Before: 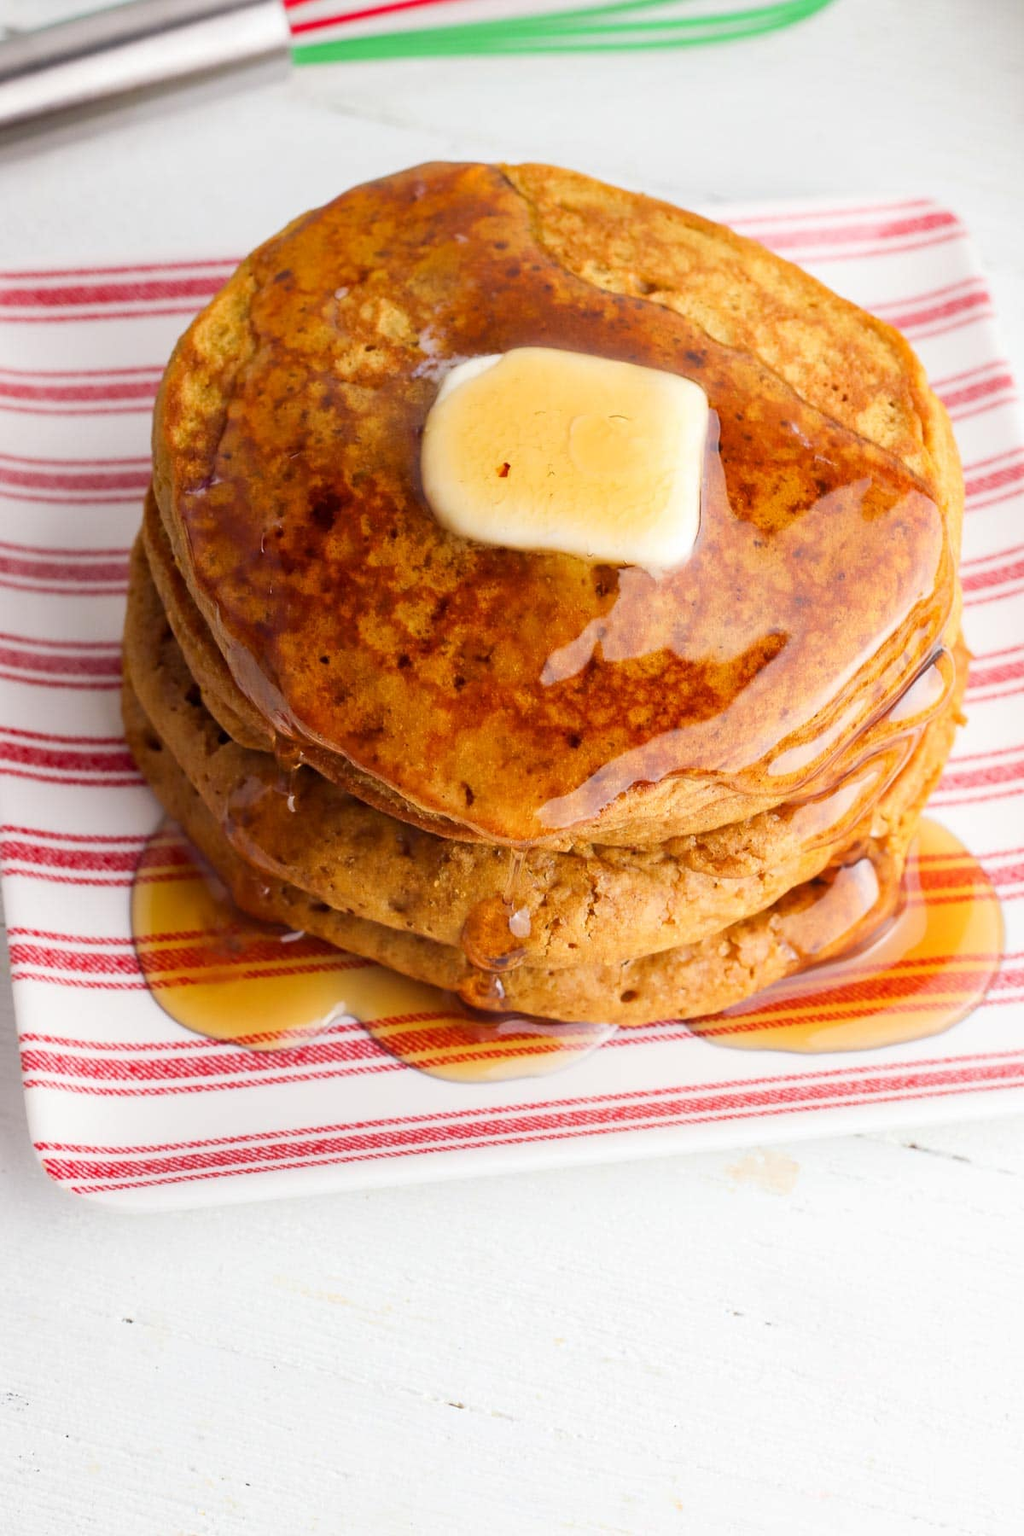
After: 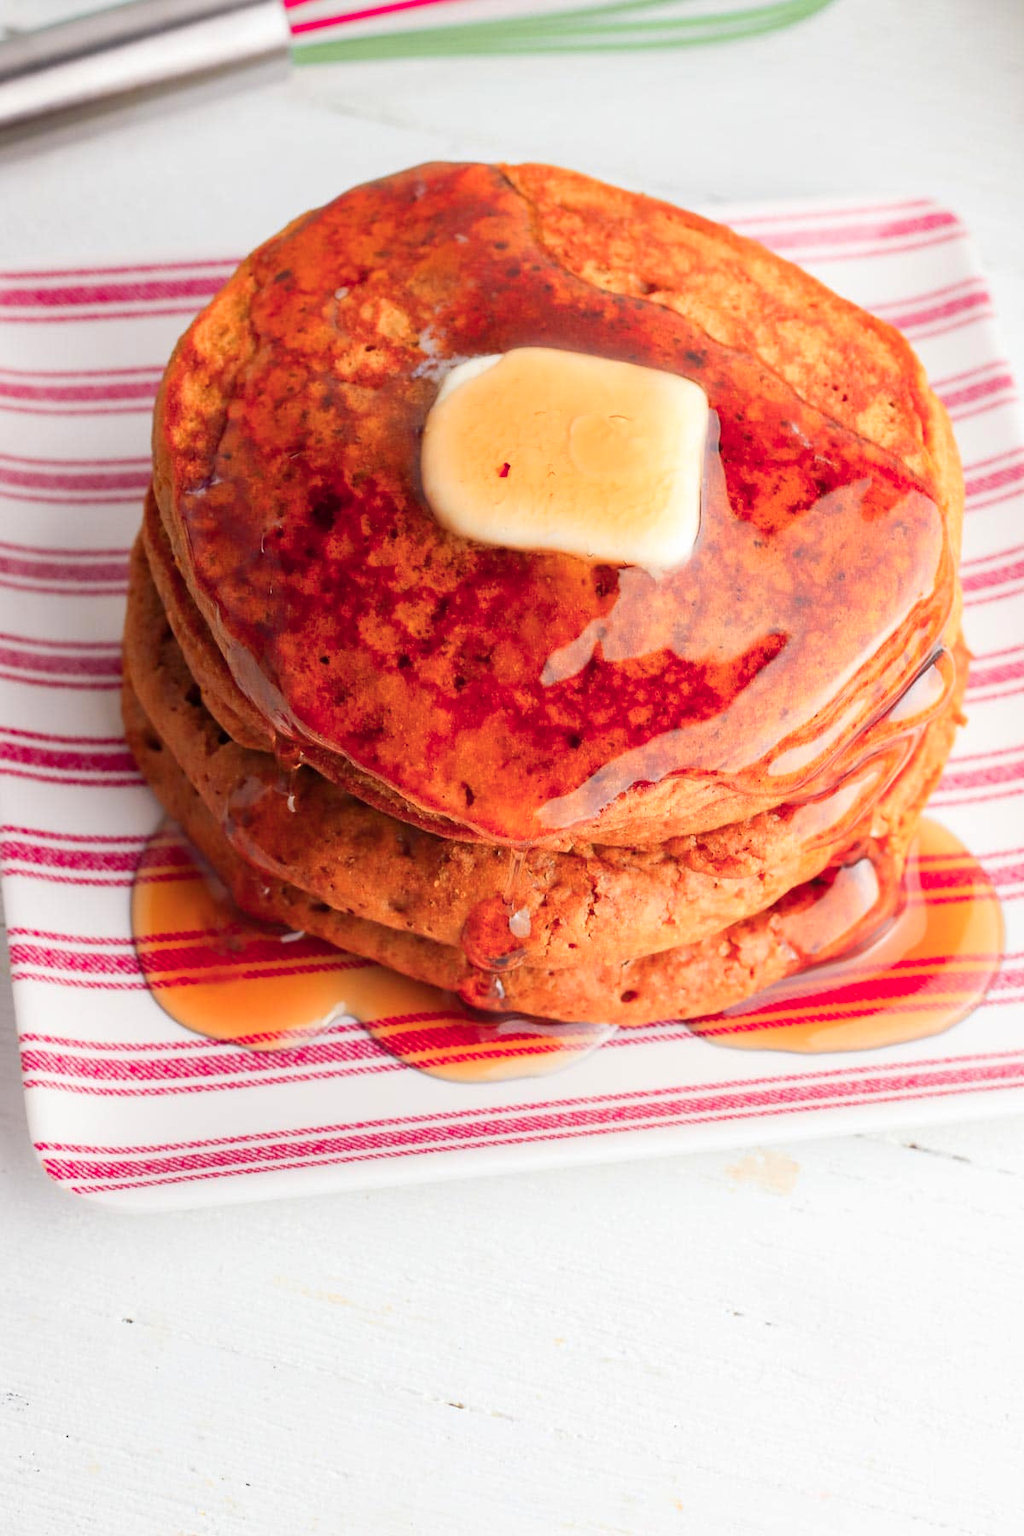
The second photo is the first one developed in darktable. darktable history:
color zones: curves: ch1 [(0.263, 0.53) (0.376, 0.287) (0.487, 0.512) (0.748, 0.547) (1, 0.513)]; ch2 [(0.262, 0.45) (0.751, 0.477)], mix 31.98%
levels: levels [0, 0.498, 1]
